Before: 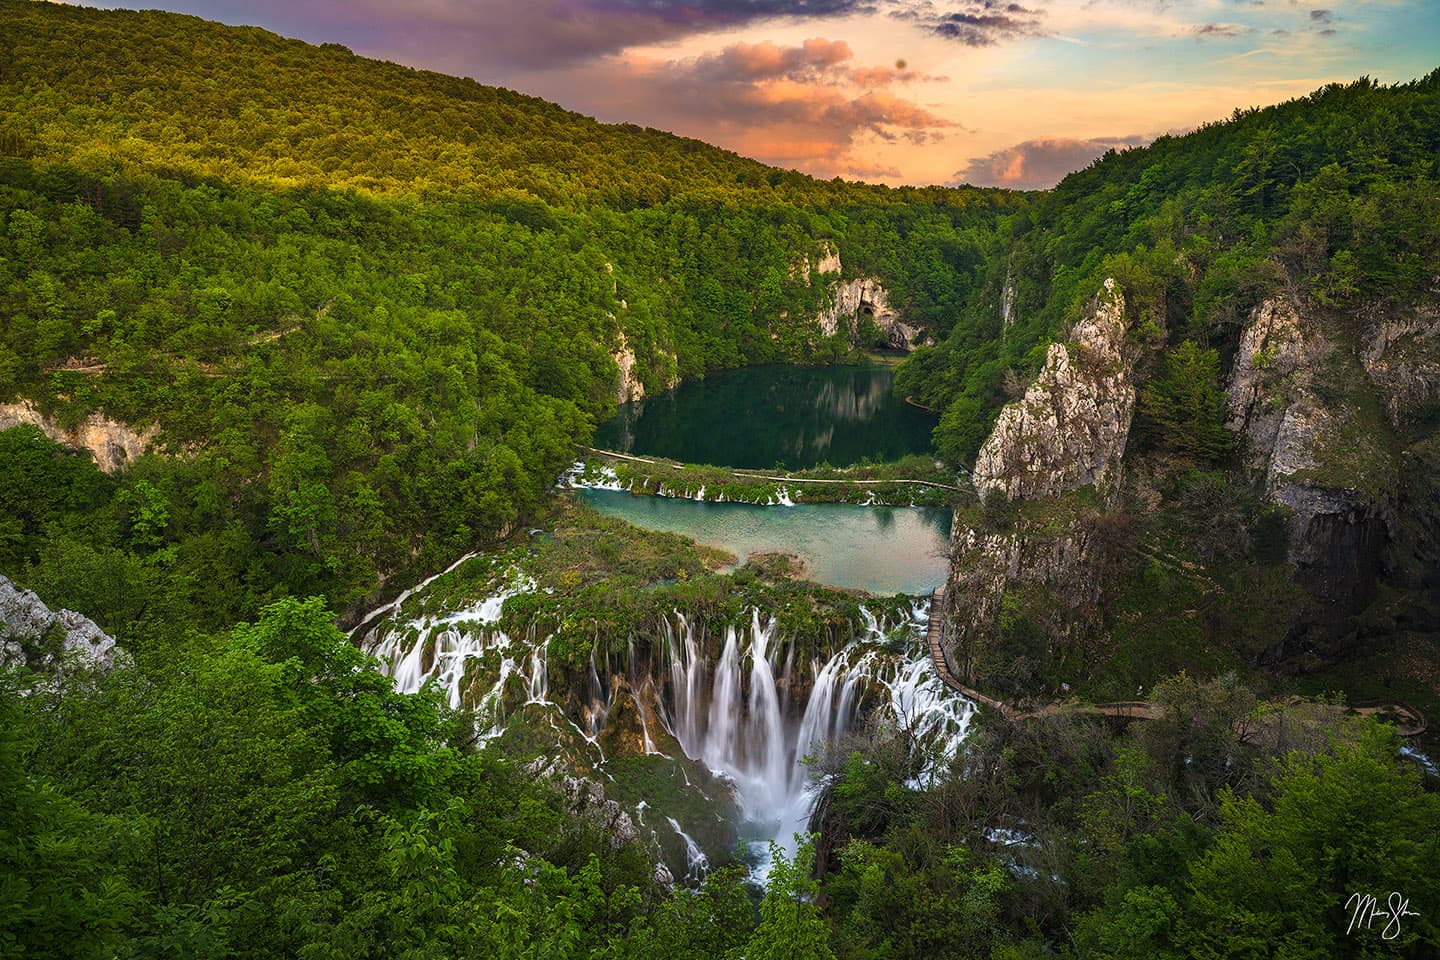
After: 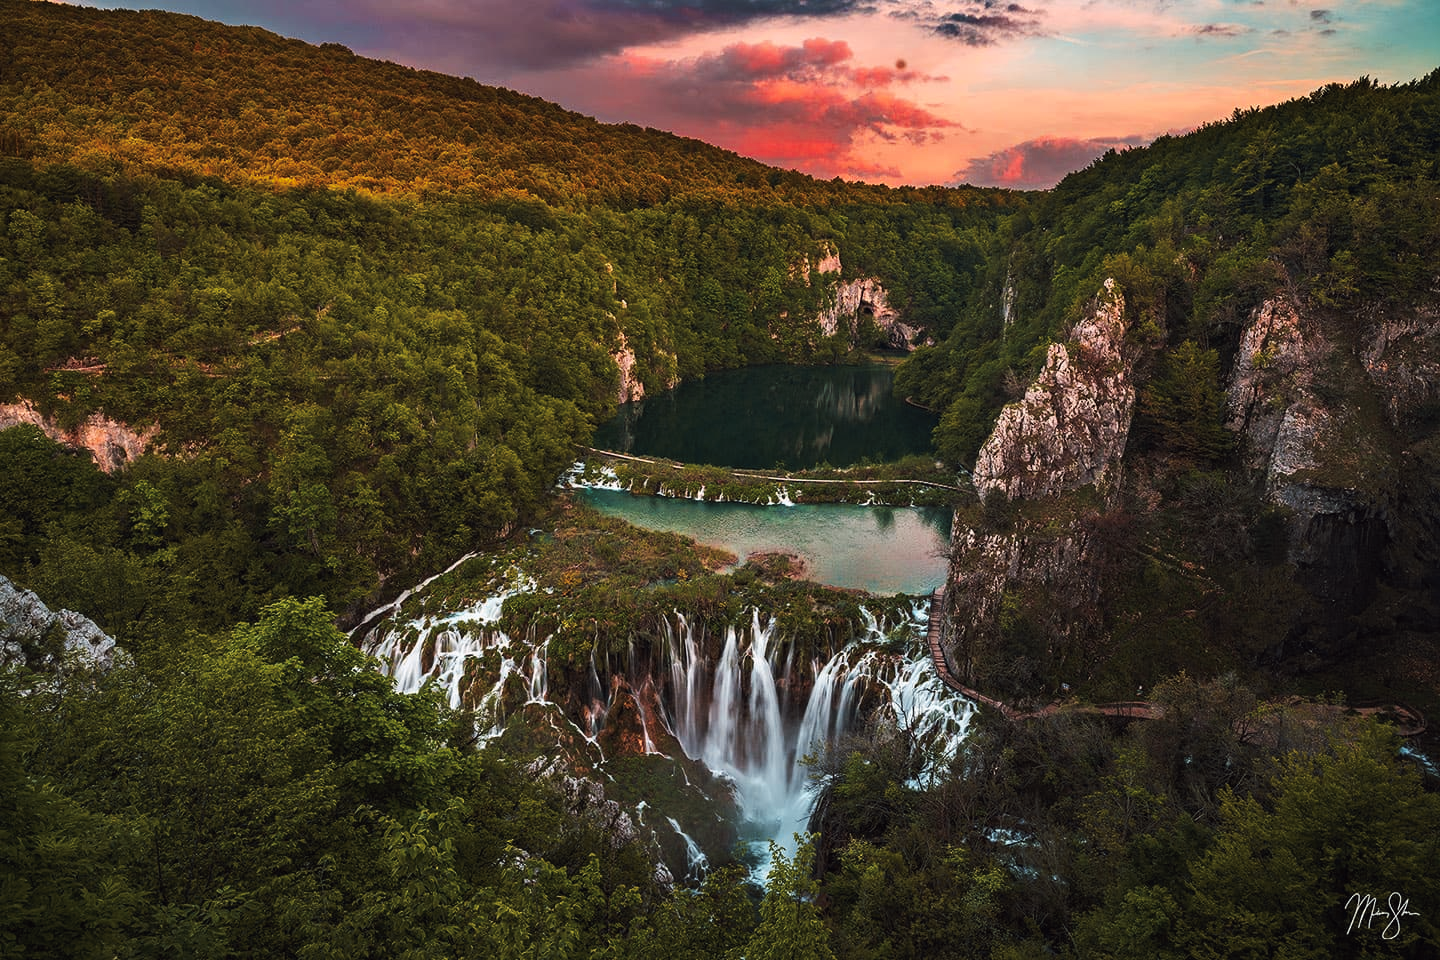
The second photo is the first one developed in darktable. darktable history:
tone curve: curves: ch0 [(0, 0) (0.003, 0.006) (0.011, 0.01) (0.025, 0.017) (0.044, 0.029) (0.069, 0.043) (0.1, 0.064) (0.136, 0.091) (0.177, 0.128) (0.224, 0.162) (0.277, 0.206) (0.335, 0.258) (0.399, 0.324) (0.468, 0.404) (0.543, 0.499) (0.623, 0.595) (0.709, 0.693) (0.801, 0.786) (0.898, 0.883) (1, 1)], preserve colors none
color look up table: target L [94.2, 92.72, 92.44, 85.39, 81.03, 80.41, 71.25, 58.98, 54.61, 44.62, 41.17, 4.481, 200.19, 69.71, 61.88, 55.81, 53.85, 53.64, 45.49, 41.65, 39.99, 36.11, 25.02, 21.4, 6.842, 85.98, 79.41, 68.22, 67.07, 55.43, 49.18, 56.02, 51.09, 49.98, 48.07, 35.98, 49.3, 42.55, 24.44, 32.09, 24.85, 9.863, 3.747, 80.06, 77.87, 62.85, 61.38, 51.47, 35.63], target a [-7.074, -19.05, -26.64, 8.848, -42.24, -39.65, -29.98, 1.534, -5.164, -24.45, 3.644, -0.939, 0, 36.71, 58.57, 63.27, 66.52, 66.93, 26.39, 54.08, 38.8, 51.47, 30.05, 37.47, 22.03, -0.342, -0.491, 48, 42.79, 70.27, 64.42, -10.7, 64.55, 11.95, 19.6, 53.85, -3.229, 5.847, 40.93, 2.952, -6.969, 26.22, 14.26, -35.76, -41.58, -8.55, -19.81, -21.31, -8.094], target b [81.32, 59.04, 4.448, 38.41, 20.48, 65.22, 9.674, 46.6, 12.79, 22.28, 28.97, 1.365, 0, 11.36, 60.33, 24.04, 62.29, 36.39, 11.74, 14.45, 43.22, 45.53, 7.939, 28.08, 10.17, -0.122, -21.35, -14.14, -35.1, -18.59, -49.19, -36.51, -7.165, -49.79, -17.14, -32.47, -40.14, -46.26, -58.35, -34.46, -22.45, -49.16, -18.8, -20.76, -11.48, -8.125, -28.4, -12.33, -0.122], num patches 49
